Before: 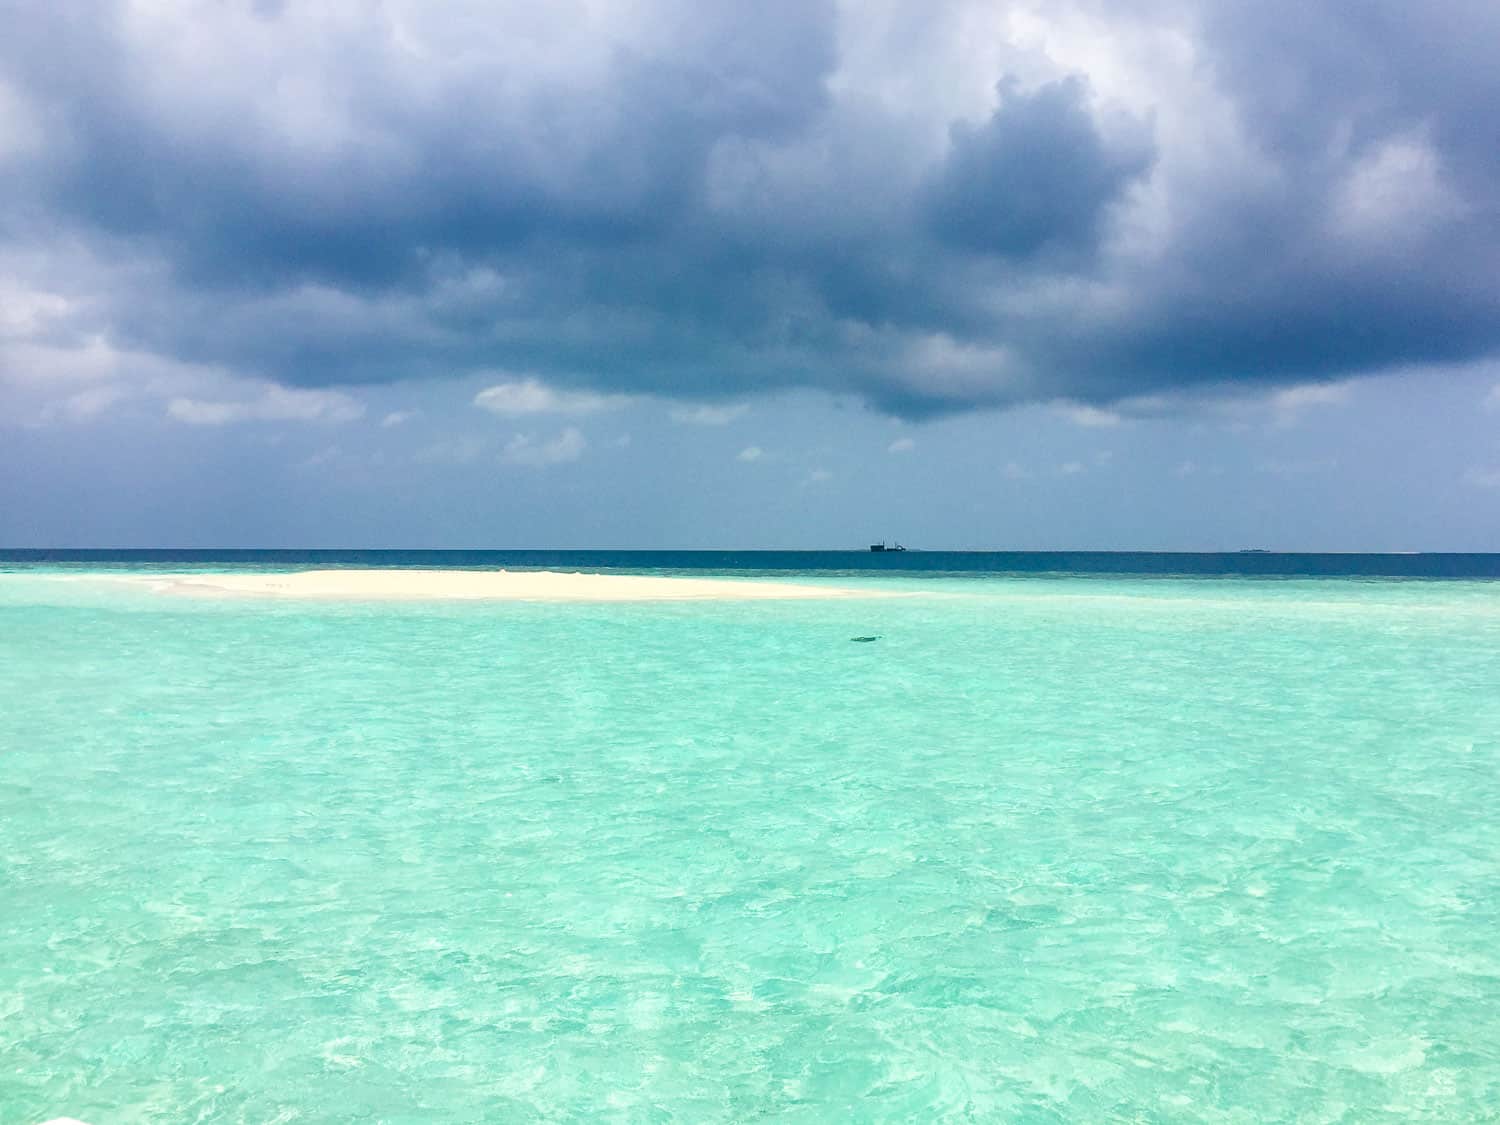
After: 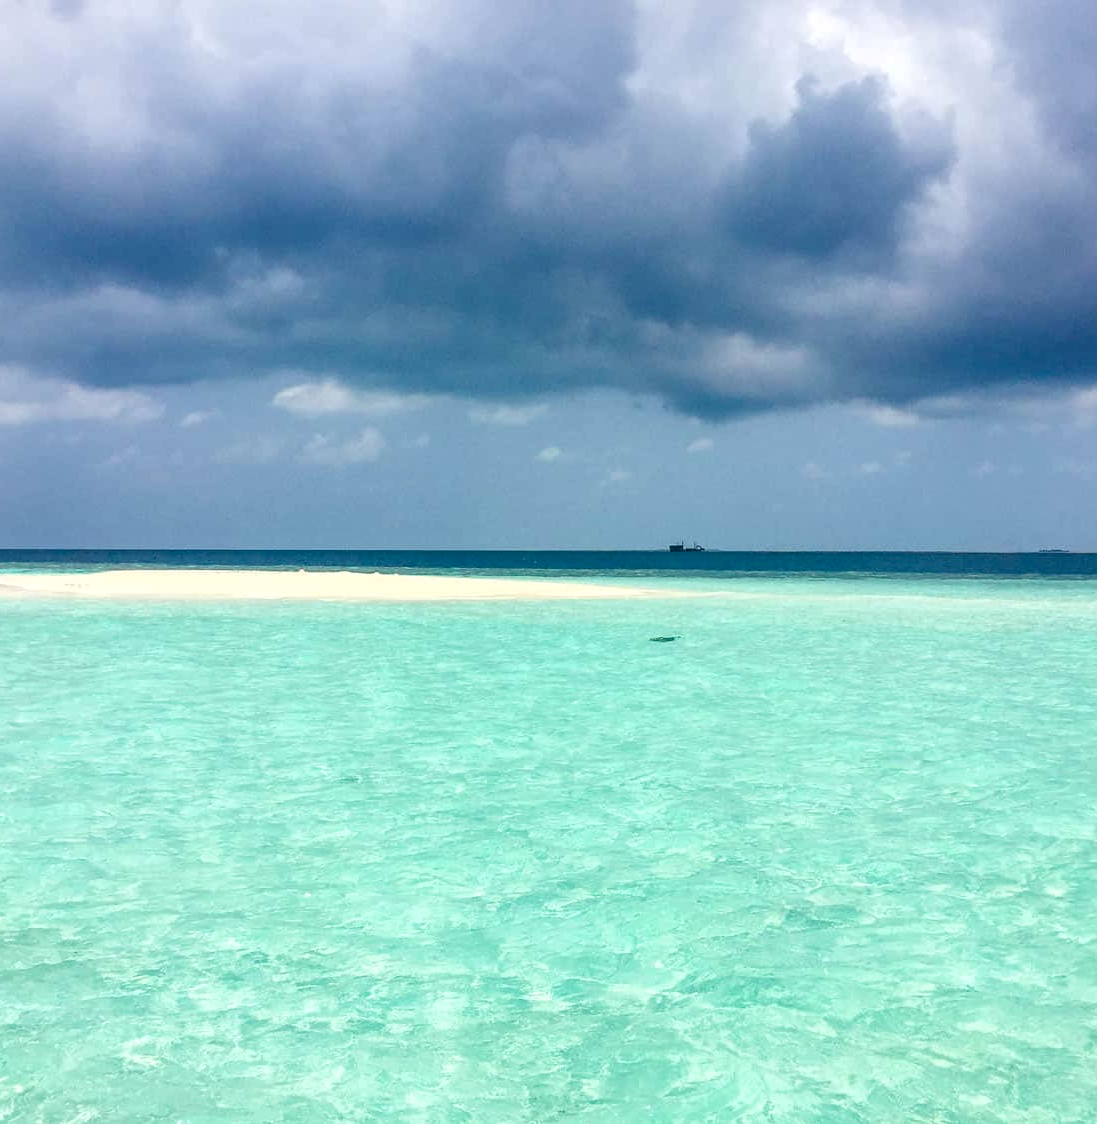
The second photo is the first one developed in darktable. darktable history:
local contrast: on, module defaults
crop: left 13.427%, right 13.414%
